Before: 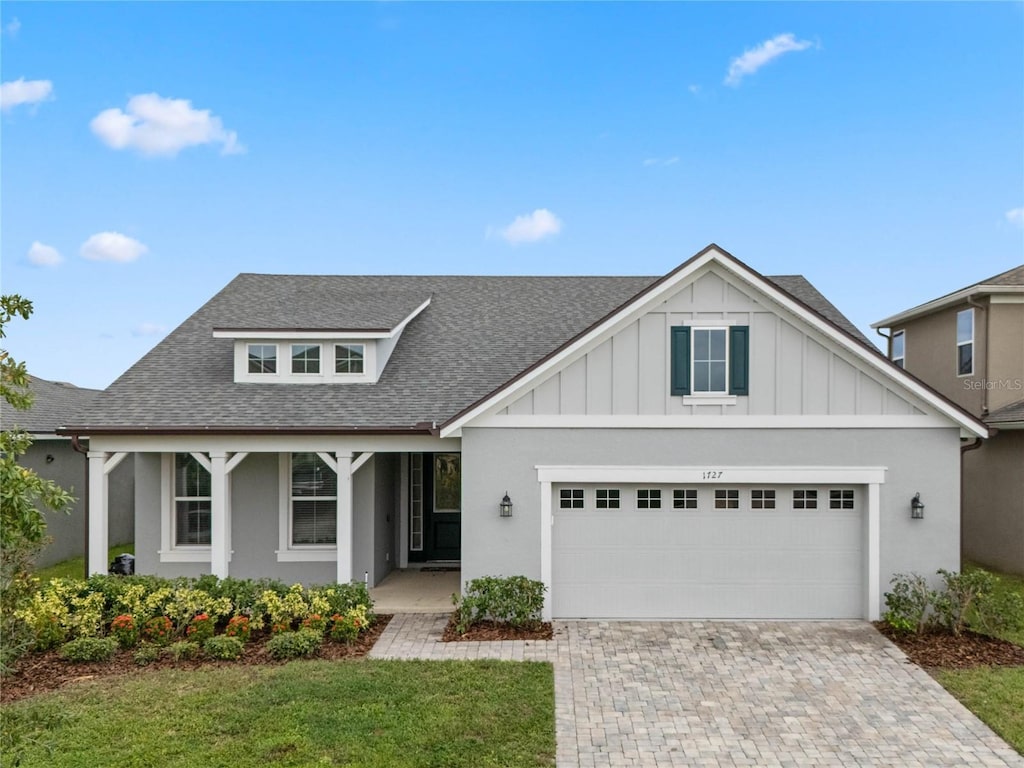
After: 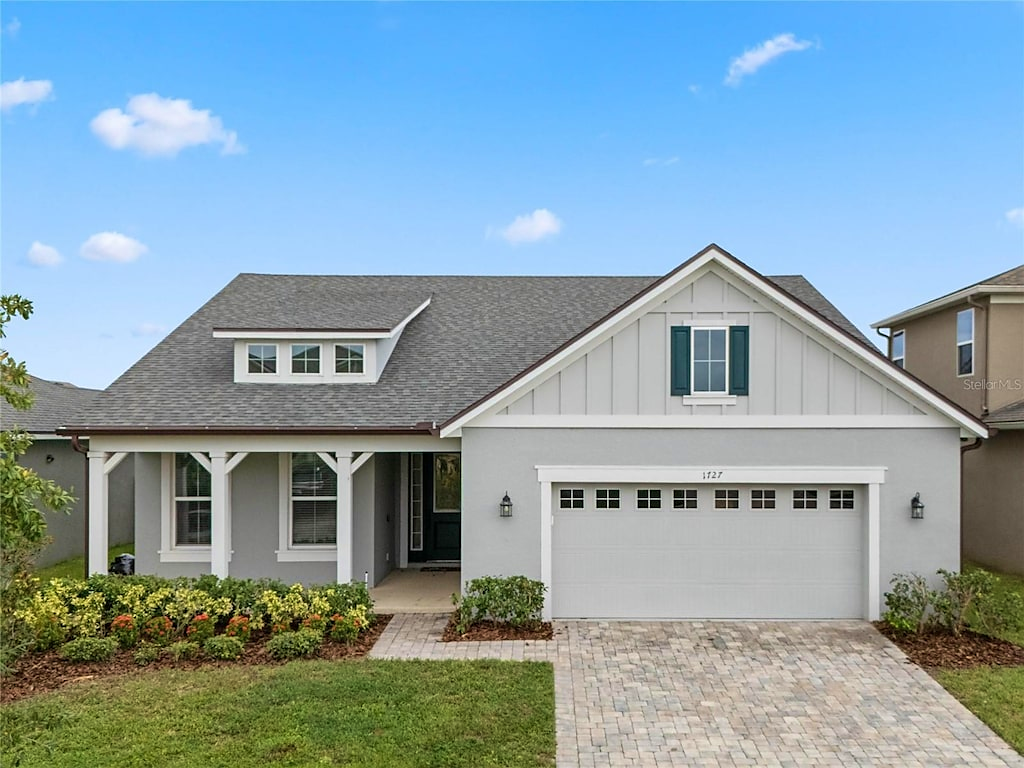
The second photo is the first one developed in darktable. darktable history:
sharpen: radius 1.583, amount 0.363, threshold 1.501
velvia: on, module defaults
